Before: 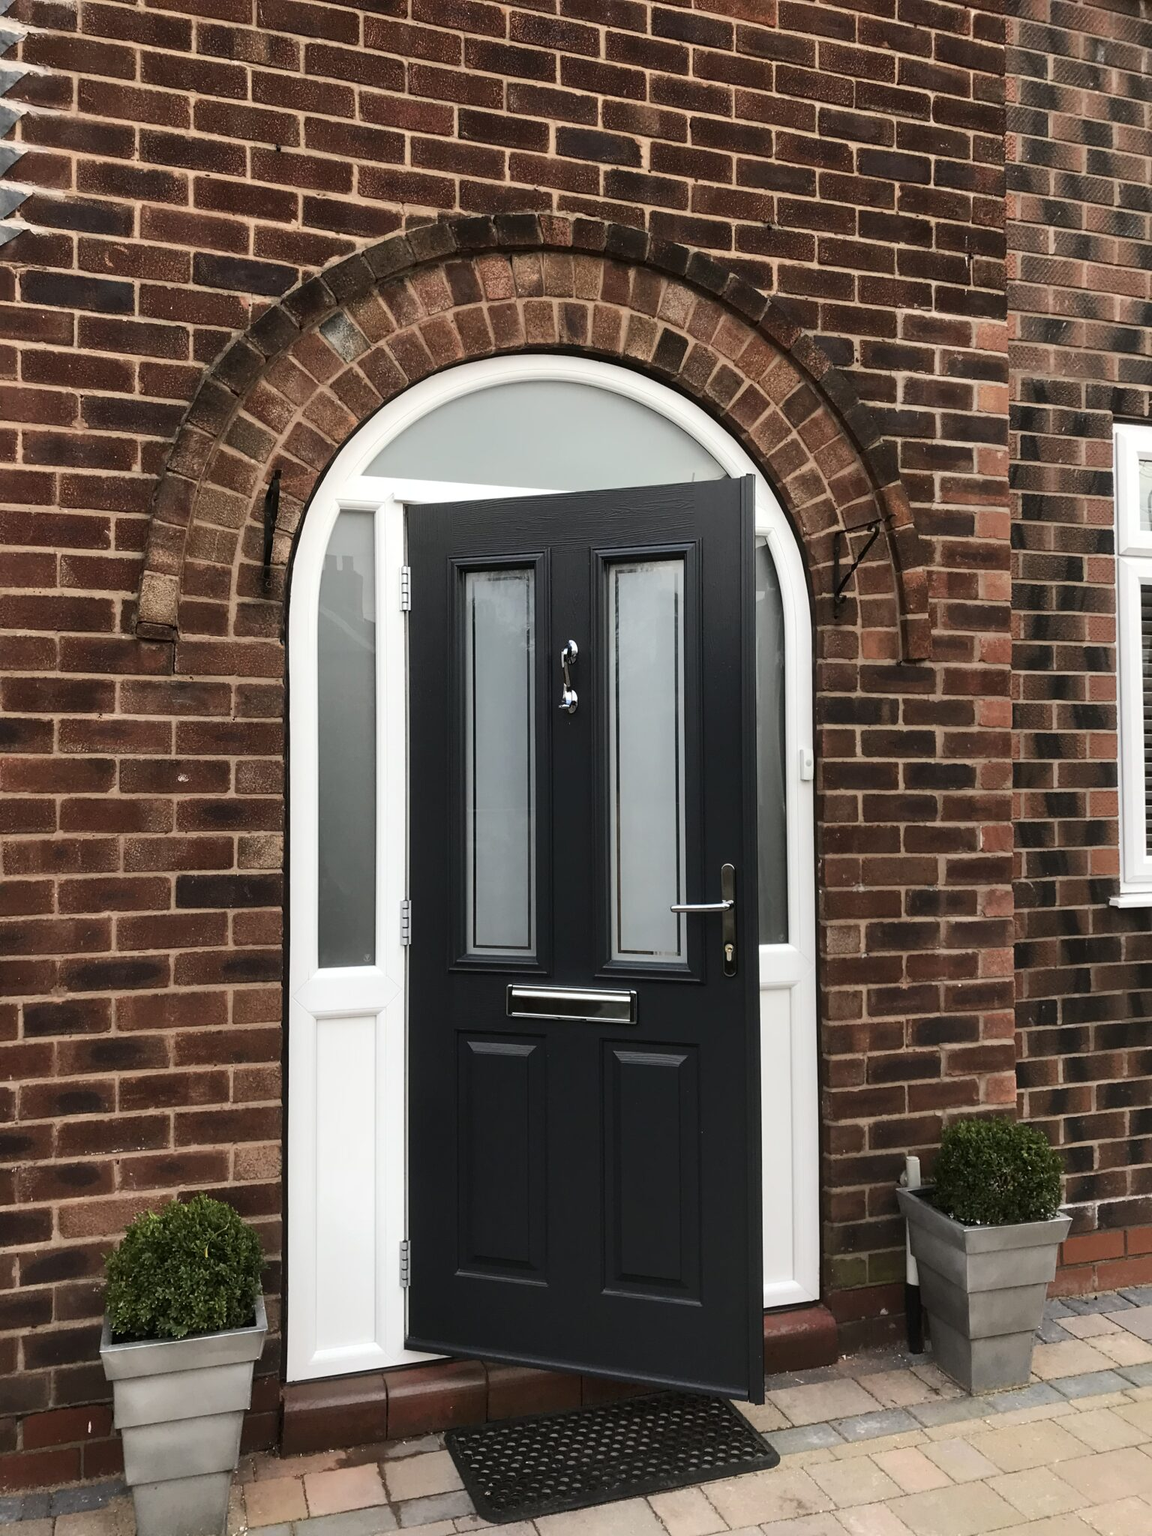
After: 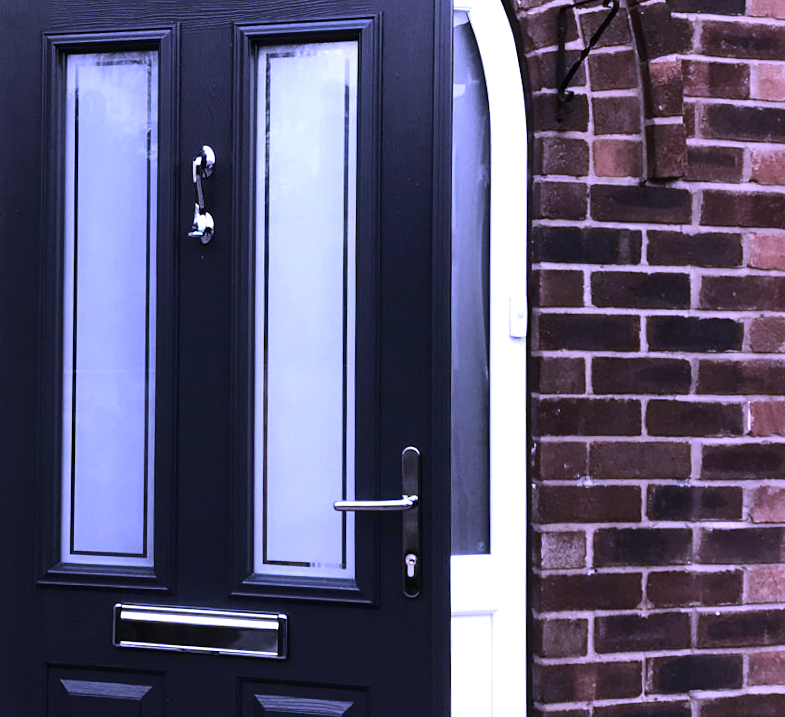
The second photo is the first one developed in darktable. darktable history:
tone equalizer: -8 EV -0.75 EV, -7 EV -0.7 EV, -6 EV -0.6 EV, -5 EV -0.4 EV, -3 EV 0.4 EV, -2 EV 0.6 EV, -1 EV 0.7 EV, +0 EV 0.75 EV, edges refinement/feathering 500, mask exposure compensation -1.57 EV, preserve details no
white balance: red 0.98, blue 1.61
crop: left 36.607%, top 34.735%, right 13.146%, bottom 30.611%
rotate and perspective: rotation 0.8°, automatic cropping off
